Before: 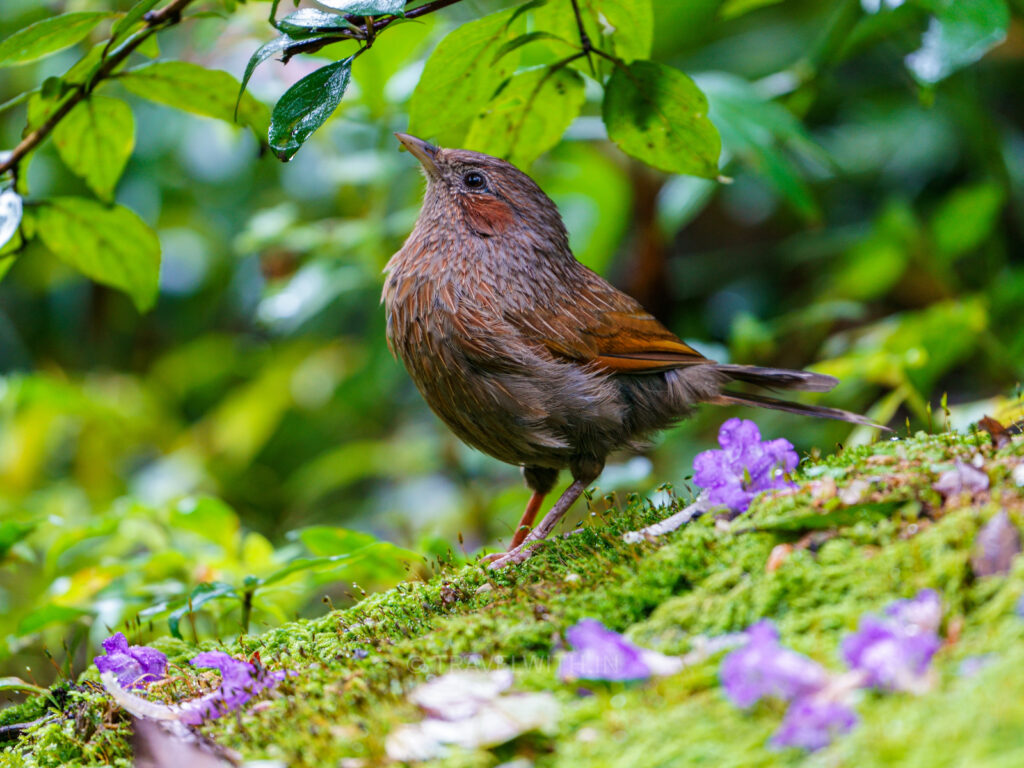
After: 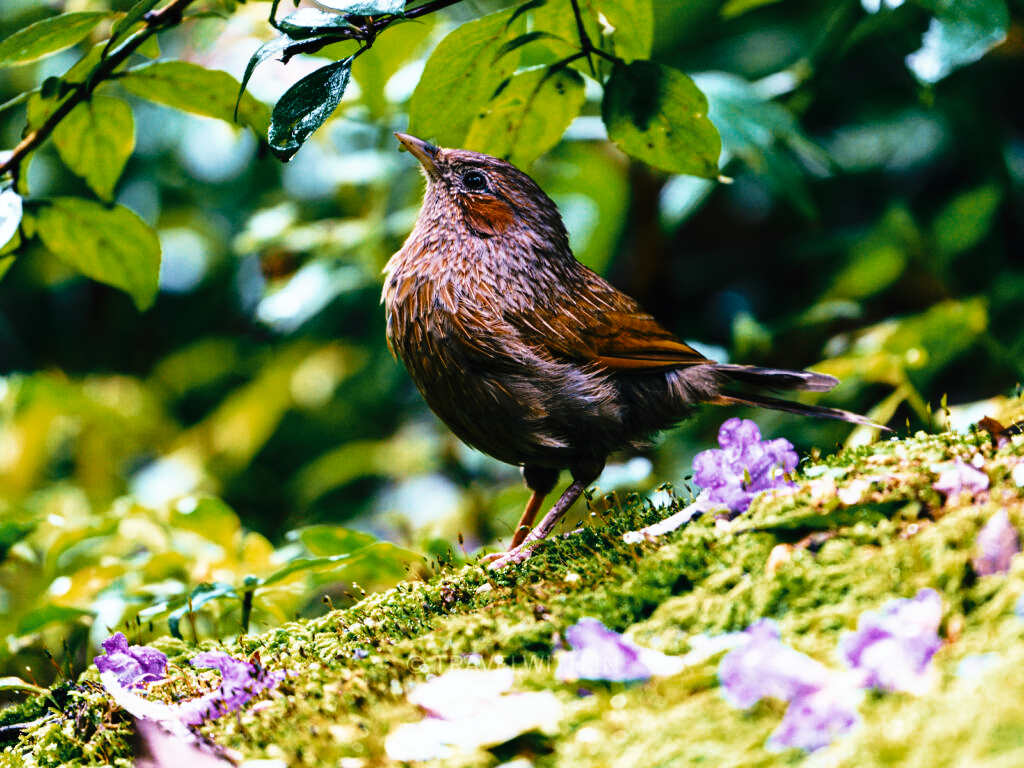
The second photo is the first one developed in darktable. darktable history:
tone curve: curves: ch0 [(0, 0) (0.003, 0.003) (0.011, 0.006) (0.025, 0.01) (0.044, 0.015) (0.069, 0.02) (0.1, 0.027) (0.136, 0.036) (0.177, 0.05) (0.224, 0.07) (0.277, 0.12) (0.335, 0.208) (0.399, 0.334) (0.468, 0.473) (0.543, 0.636) (0.623, 0.795) (0.709, 0.907) (0.801, 0.97) (0.898, 0.989) (1, 1)], preserve colors none
color look up table: target L [83.43, 93.94, 70.31, 53.95, 64.65, 63.52, 64.66, 69.5, 47.44, 39.23, 38.37, 30.21, 21.08, 4.522, 200.02, 82.64, 68.54, 59.7, 52.48, 49.49, 41.58, 37.49, 35.54, 31.47, 31.43, 15.68, 84.35, 69.21, 69.55, 54.91, 41.43, 50.13, 45.9, 41.59, 36, 32.7, 33.41, 34.55, 27.67, 27.36, 30.19, 6.124, 93.48, 54.73, 77.14, 73.08, 50.42, 49.34, 34.94], target a [-0.604, -7.218, -1.818, -16.18, 1.68, -23.55, -14.96, -4.564, -23.69, -11.26, -7.519, -16.54, -23.69, -1.004, 0, 3.375, 4.995, 11.75, 5.916, 19.69, 34.11, 26.91, 1.91, 17.41, 17.89, -0.706, 7.163, 16.6, 17.97, -8.412, 34.49, 31.18, 40.47, 27.74, 30.66, 26.96, -0.127, -1.895, 22.75, -4.21, -0.198, 3.697, -22.73, -14.66, -10.38, -16.22, -11.8, -12.6, -4.636], target b [16.43, 17.82, 38.82, -6.848, 40.02, -11.36, 20.35, 22.74, 22.15, -4.145, 9.084, 8.207, 9.483, -3.218, 0, 7.773, 35.18, 12.33, 31.03, 30.8, 3.911, 30.86, 30.34, 33.58, 36.87, 3.923, -3.057, -5.652, -15.72, -22.38, -16.75, -15.67, -26.42, 1.15, -25.47, -5.094, -17.27, -15.73, -23.77, -12.82, -15.33, -13.14, -9.985, -11.52, -15.38, -10.08, -11.47, -9.509, -9.39], num patches 49
